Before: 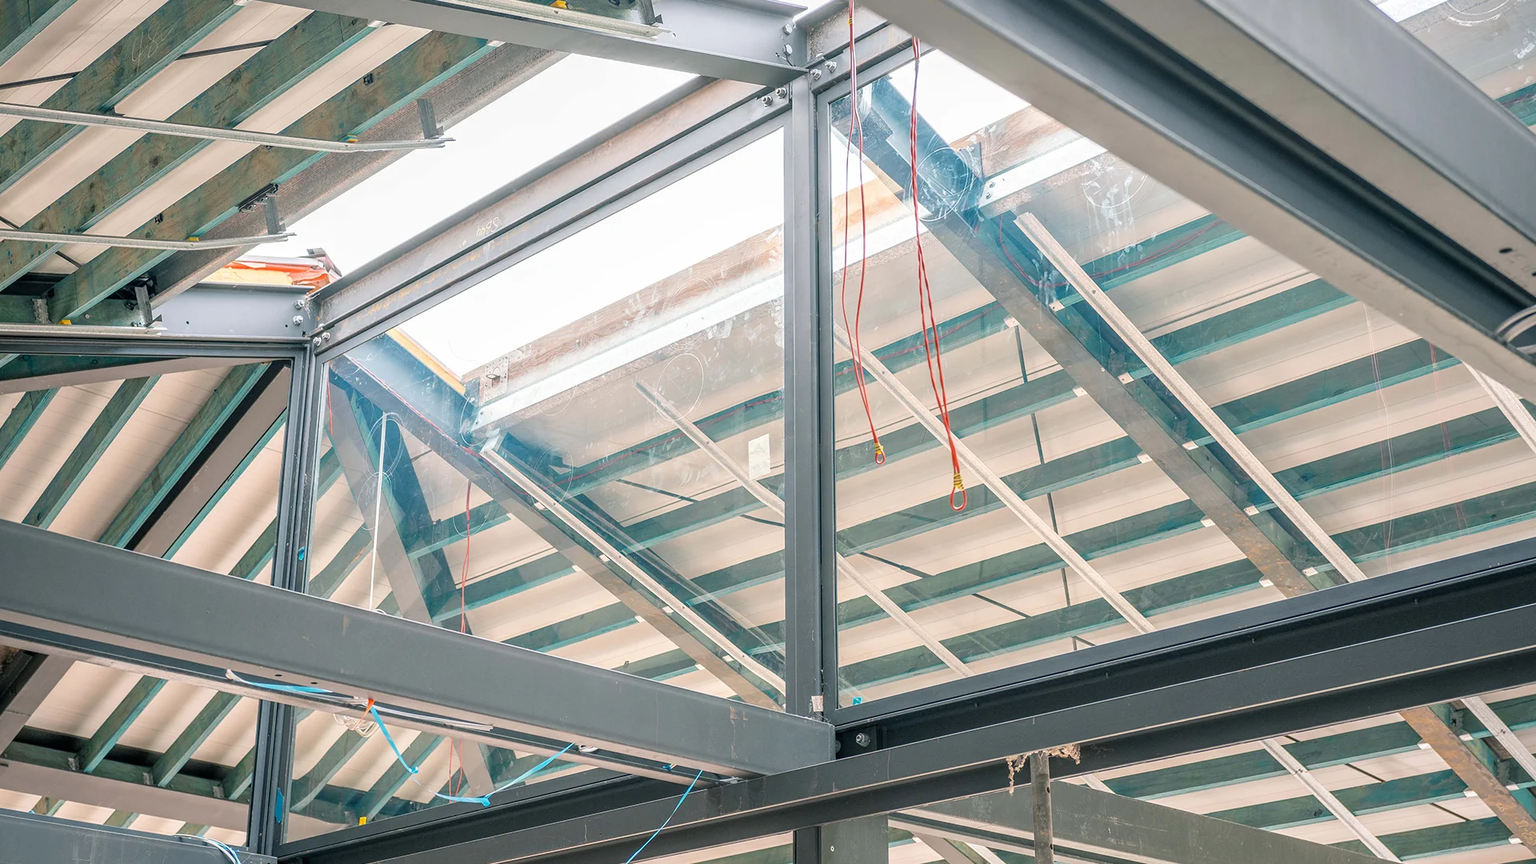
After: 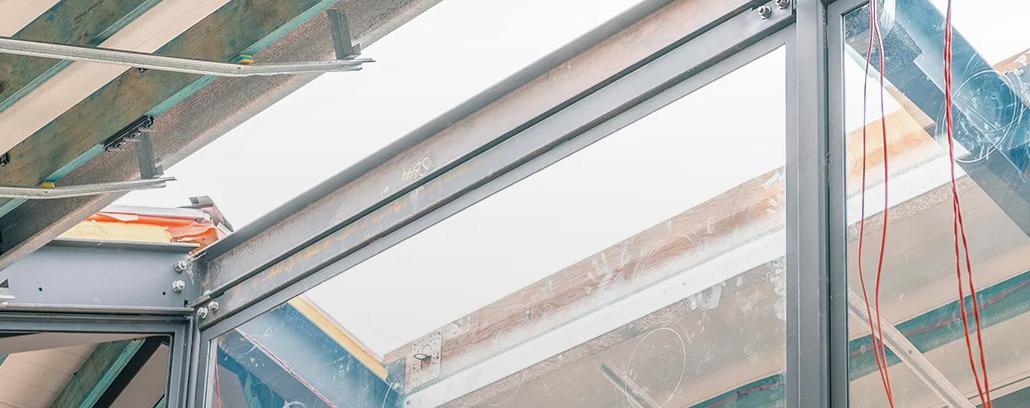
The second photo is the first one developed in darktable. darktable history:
crop: left 10.121%, top 10.631%, right 36.218%, bottom 51.526%
graduated density: rotation -180°, offset 24.95
